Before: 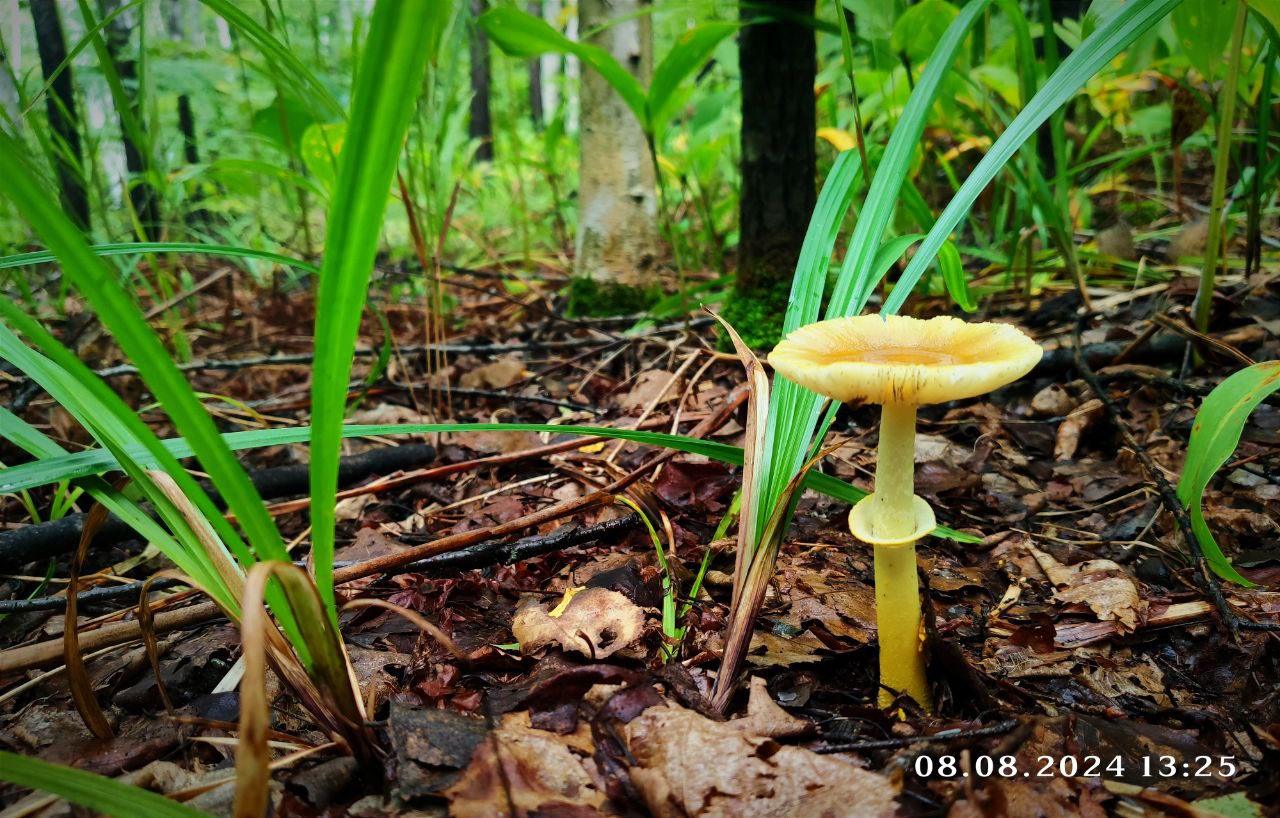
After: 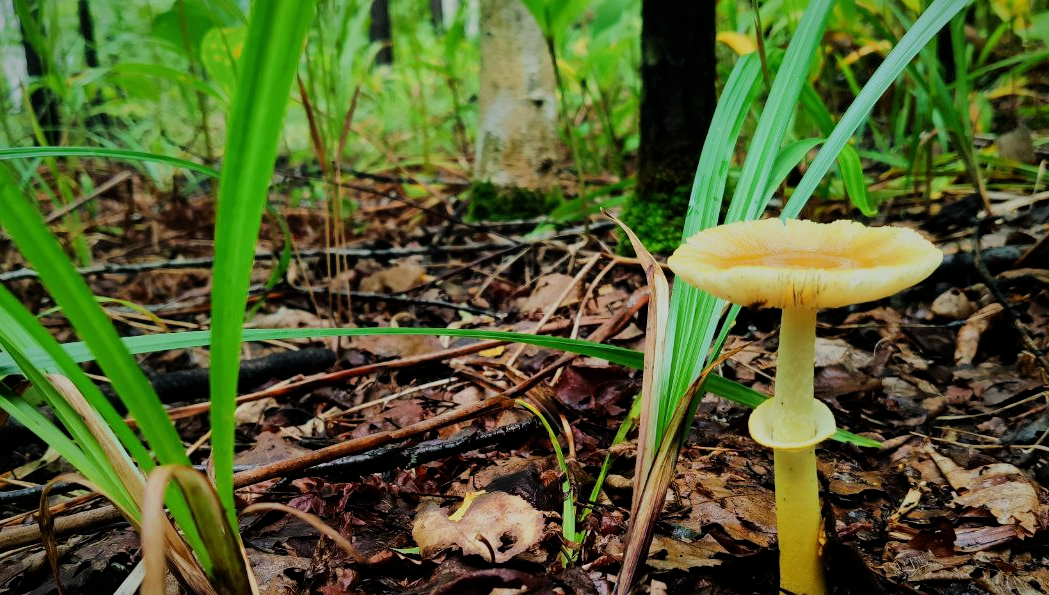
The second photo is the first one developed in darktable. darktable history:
filmic rgb: black relative exposure -7.65 EV, white relative exposure 4.56 EV, hardness 3.61
crop: left 7.856%, top 11.836%, right 10.12%, bottom 15.387%
